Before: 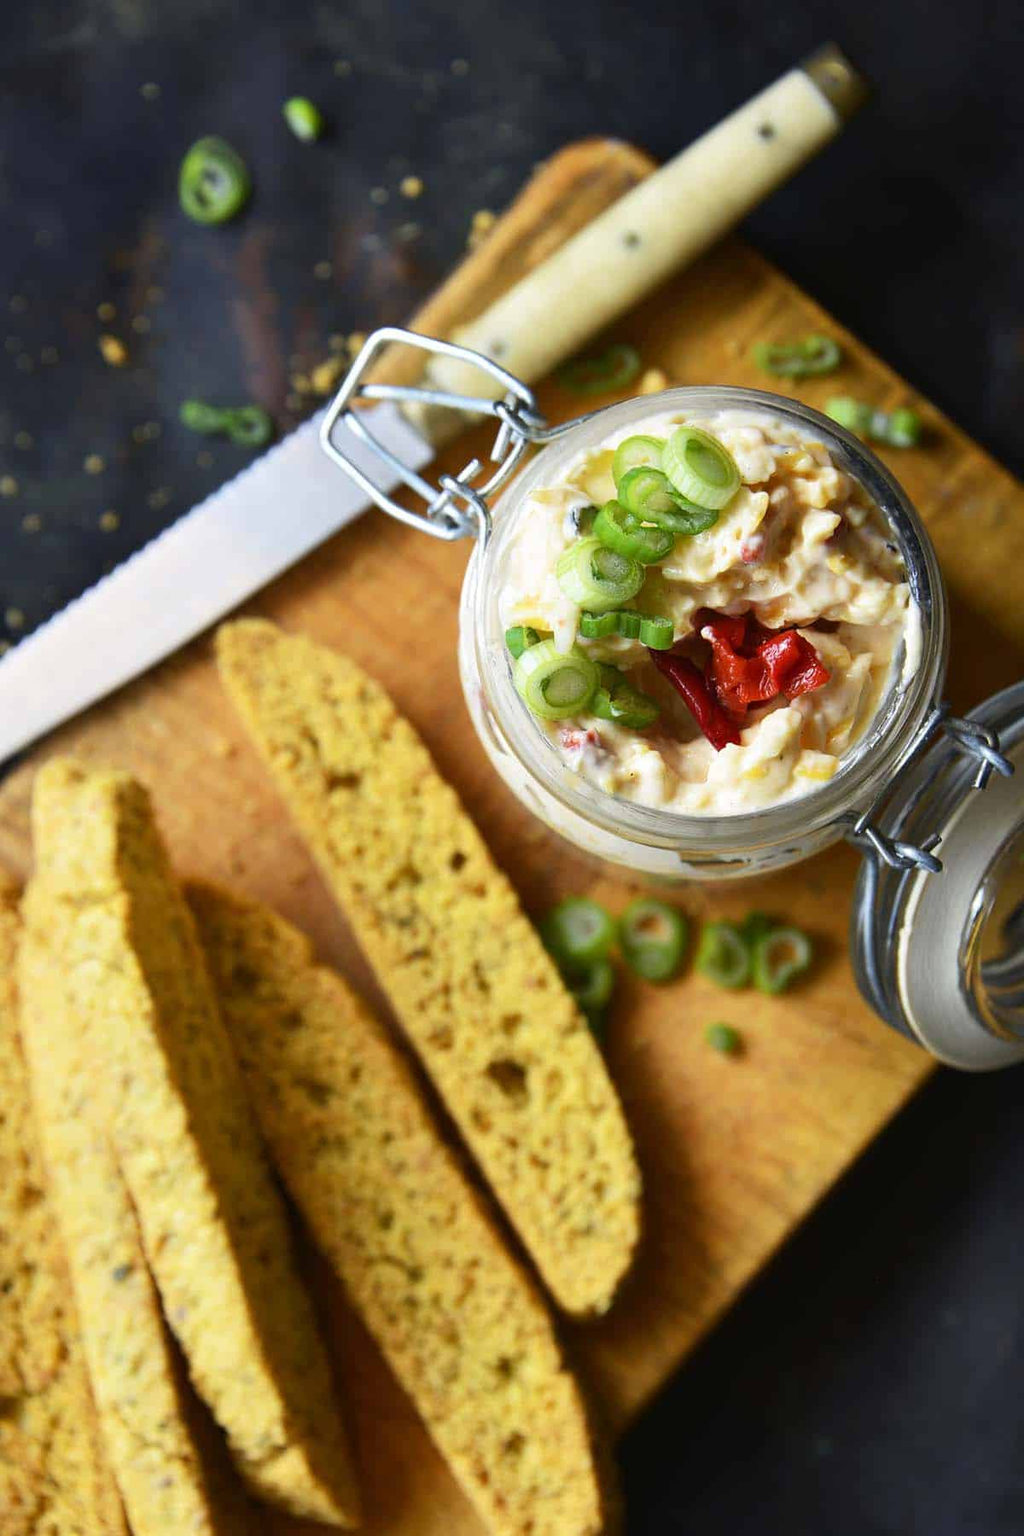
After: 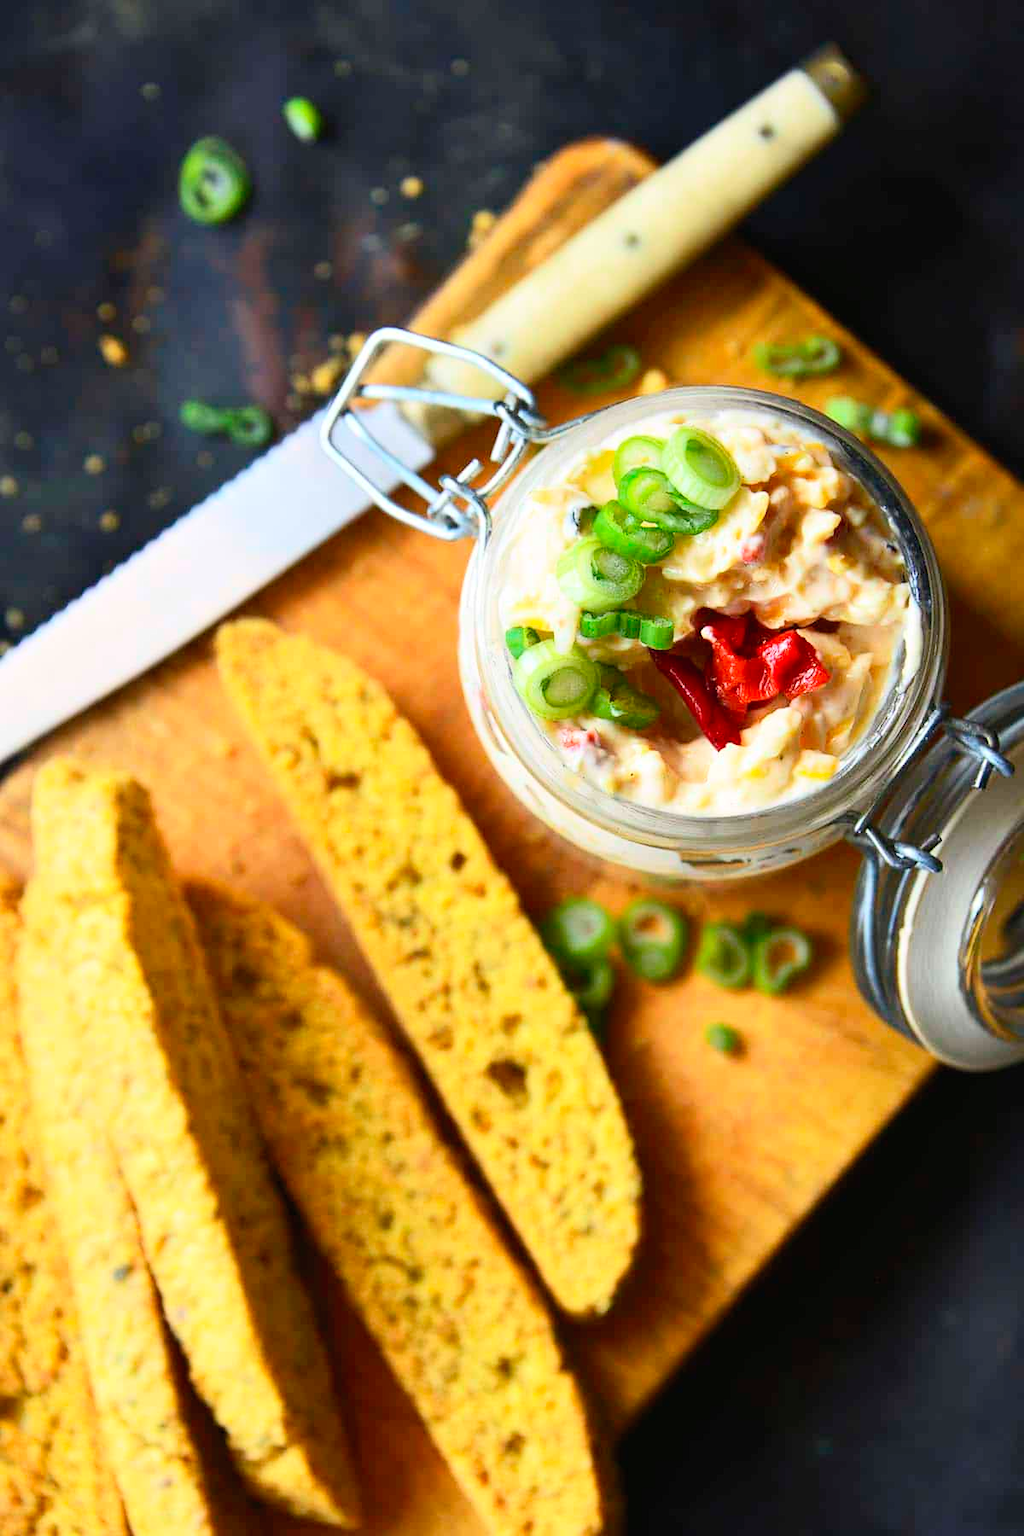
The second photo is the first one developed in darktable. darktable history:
color correction: saturation 0.98
contrast brightness saturation: contrast 0.2, brightness 0.16, saturation 0.22
